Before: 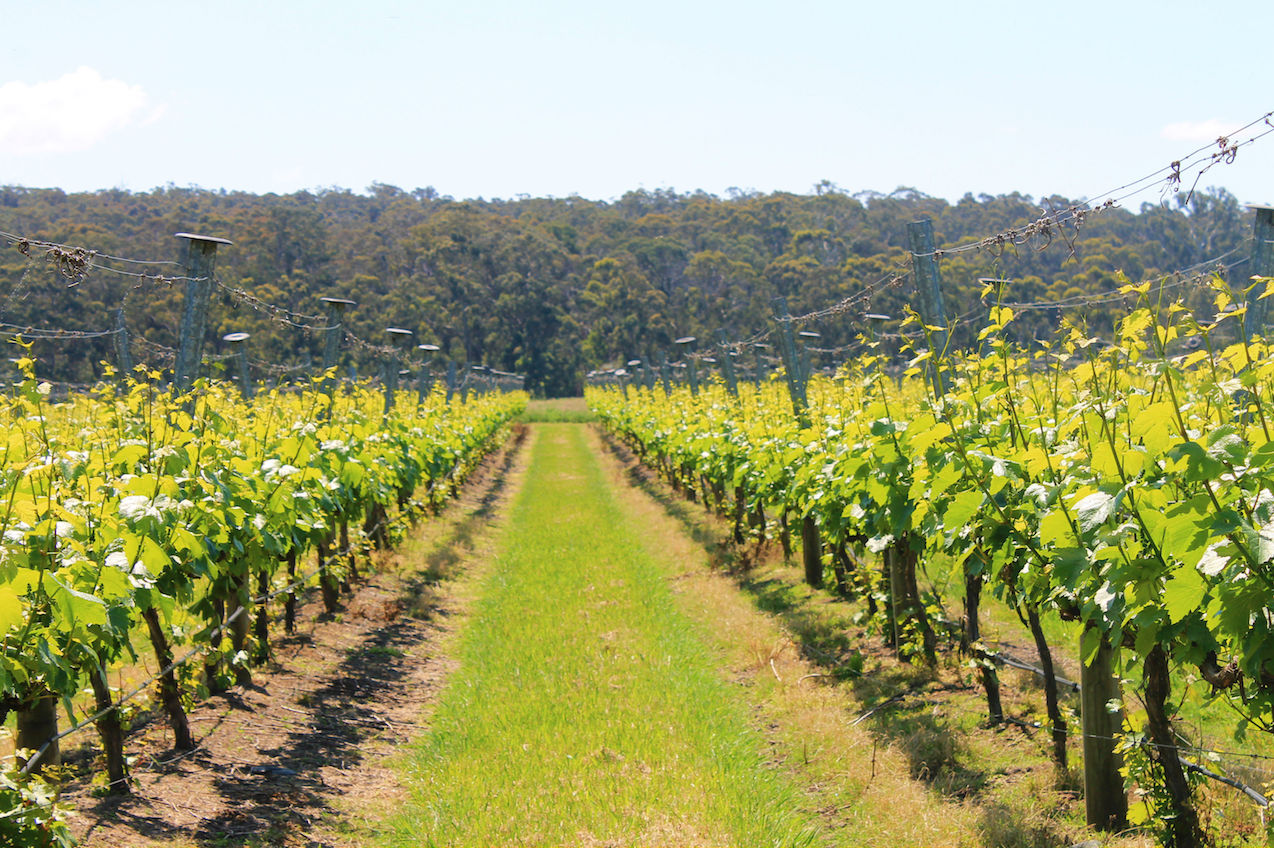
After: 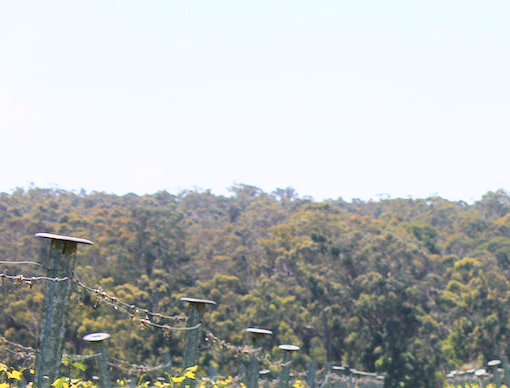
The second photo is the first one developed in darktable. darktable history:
crop and rotate: left 11.013%, top 0.057%, right 48.879%, bottom 54.134%
tone curve: curves: ch0 [(0.003, 0.029) (0.202, 0.232) (0.46, 0.56) (0.611, 0.739) (0.843, 0.941) (1, 0.99)]; ch1 [(0, 0) (0.35, 0.356) (0.45, 0.453) (0.508, 0.515) (0.617, 0.601) (1, 1)]; ch2 [(0, 0) (0.456, 0.469) (0.5, 0.5) (0.556, 0.566) (0.635, 0.642) (1, 1)], color space Lab, independent channels, preserve colors none
